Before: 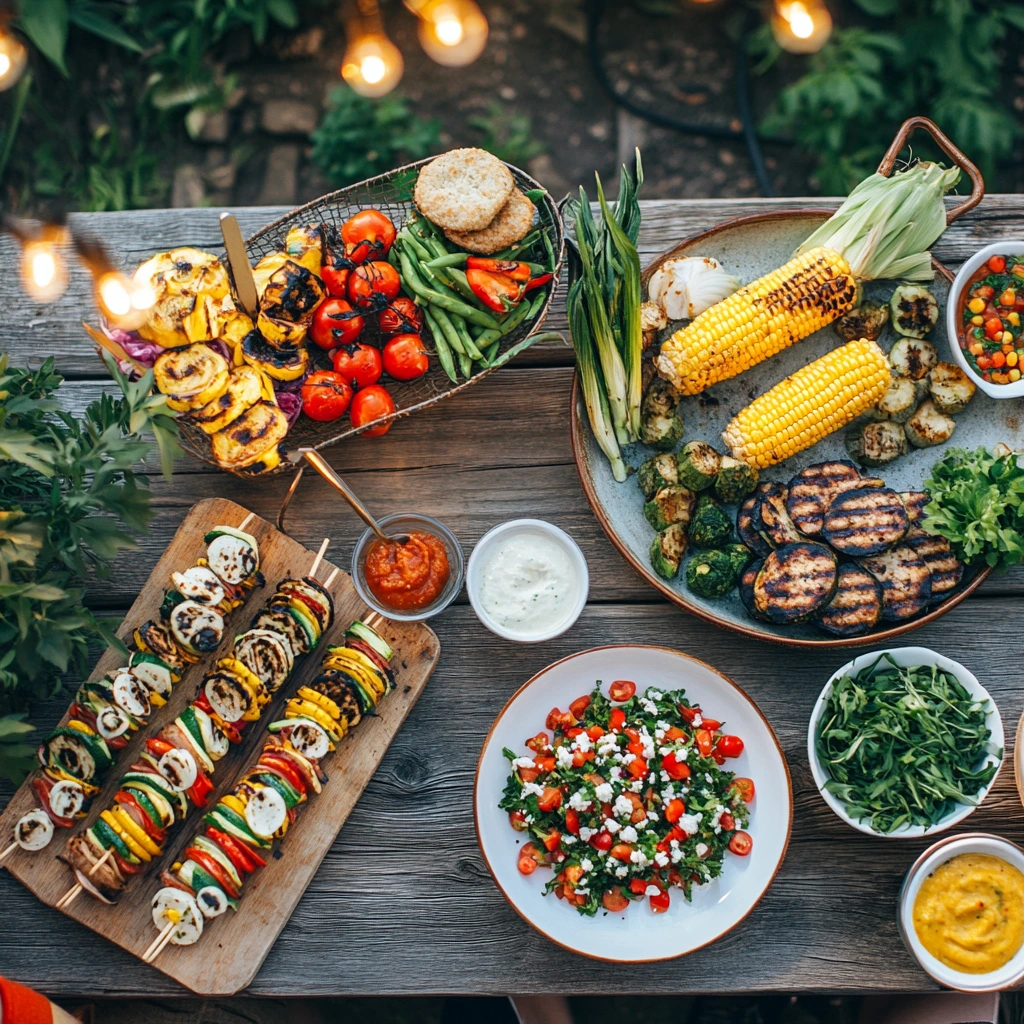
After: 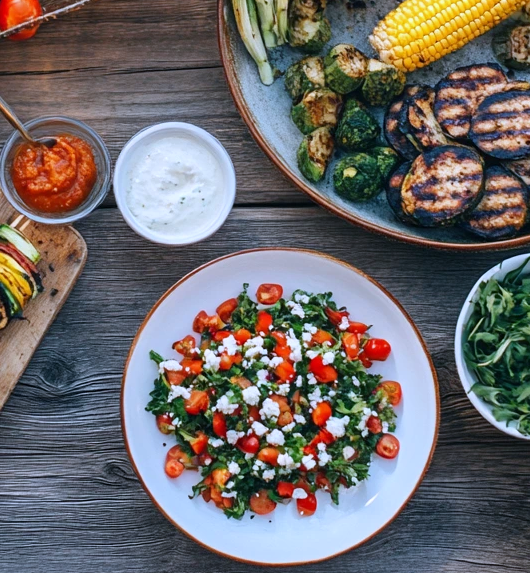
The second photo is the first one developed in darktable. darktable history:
white balance: red 0.967, blue 1.119, emerald 0.756
crop: left 34.479%, top 38.822%, right 13.718%, bottom 5.172%
